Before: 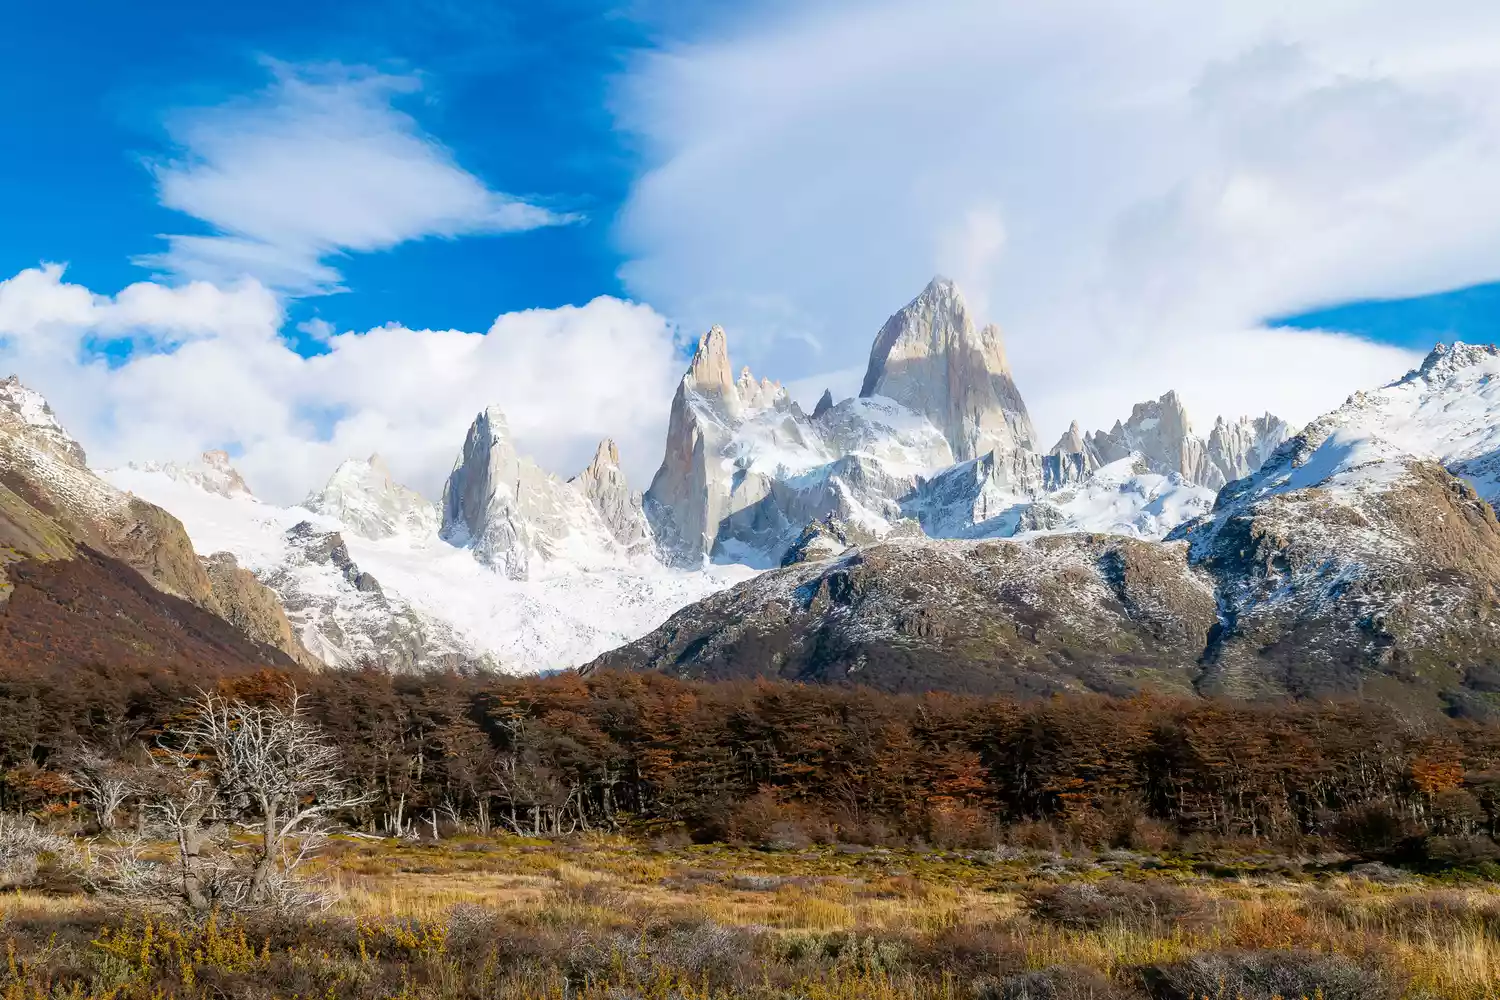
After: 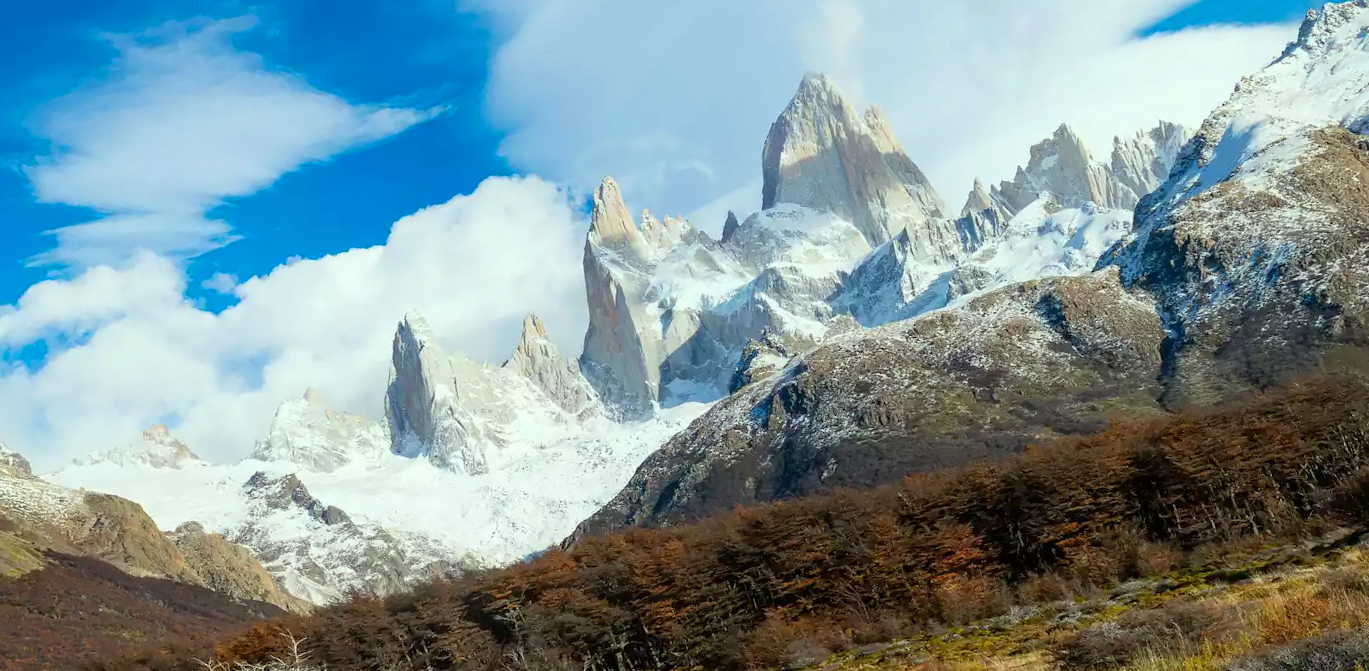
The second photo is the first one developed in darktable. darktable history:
color correction: highlights a* -8, highlights b* 3.1
rotate and perspective: rotation -14.8°, crop left 0.1, crop right 0.903, crop top 0.25, crop bottom 0.748
